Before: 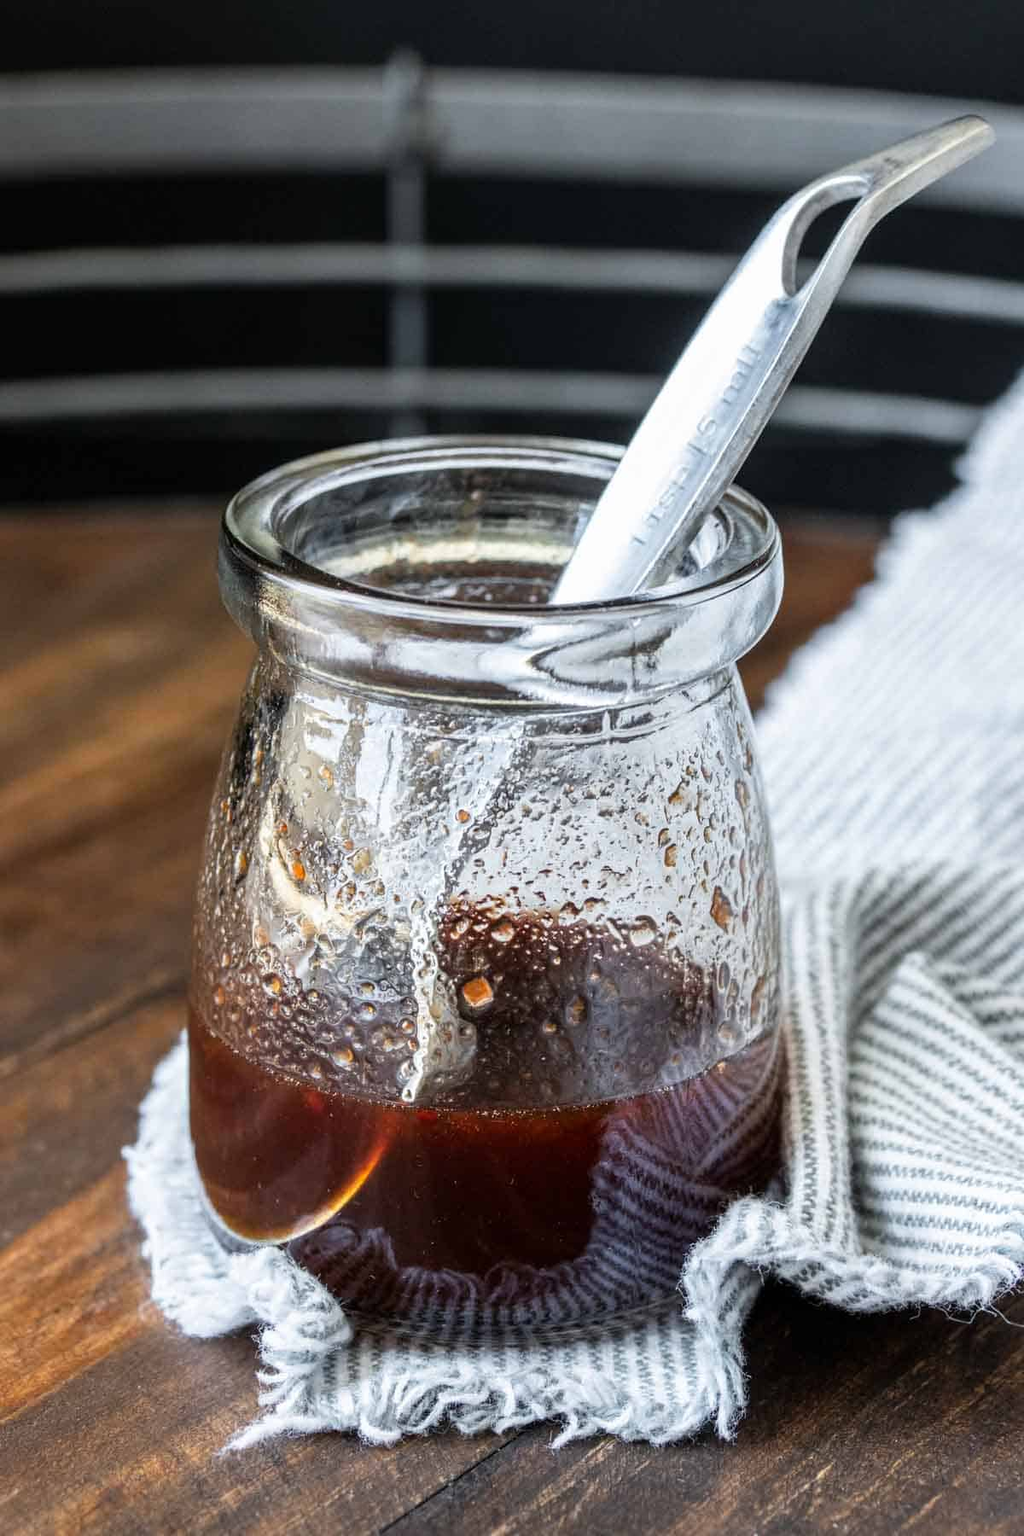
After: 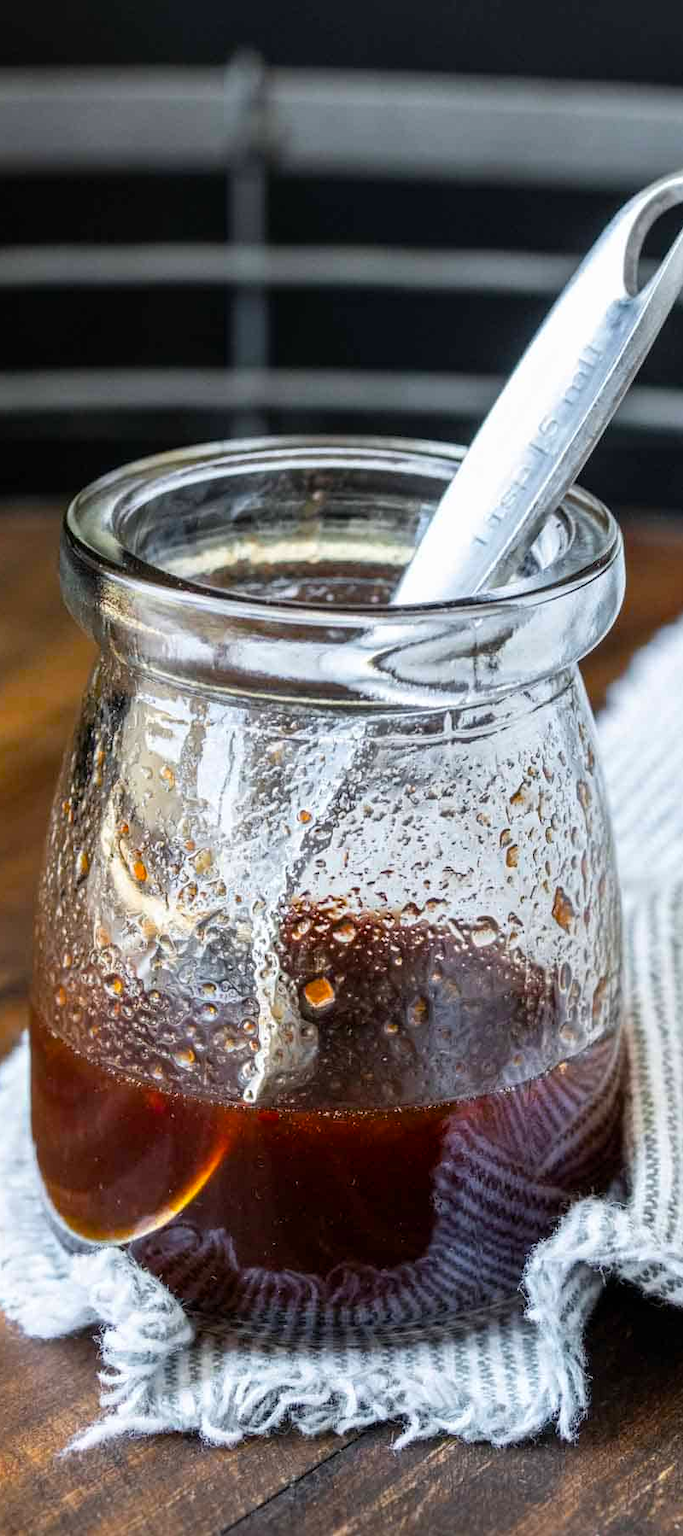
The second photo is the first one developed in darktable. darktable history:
color balance rgb: perceptual saturation grading › global saturation 30%, global vibrance 10%
crop and rotate: left 15.546%, right 17.787%
